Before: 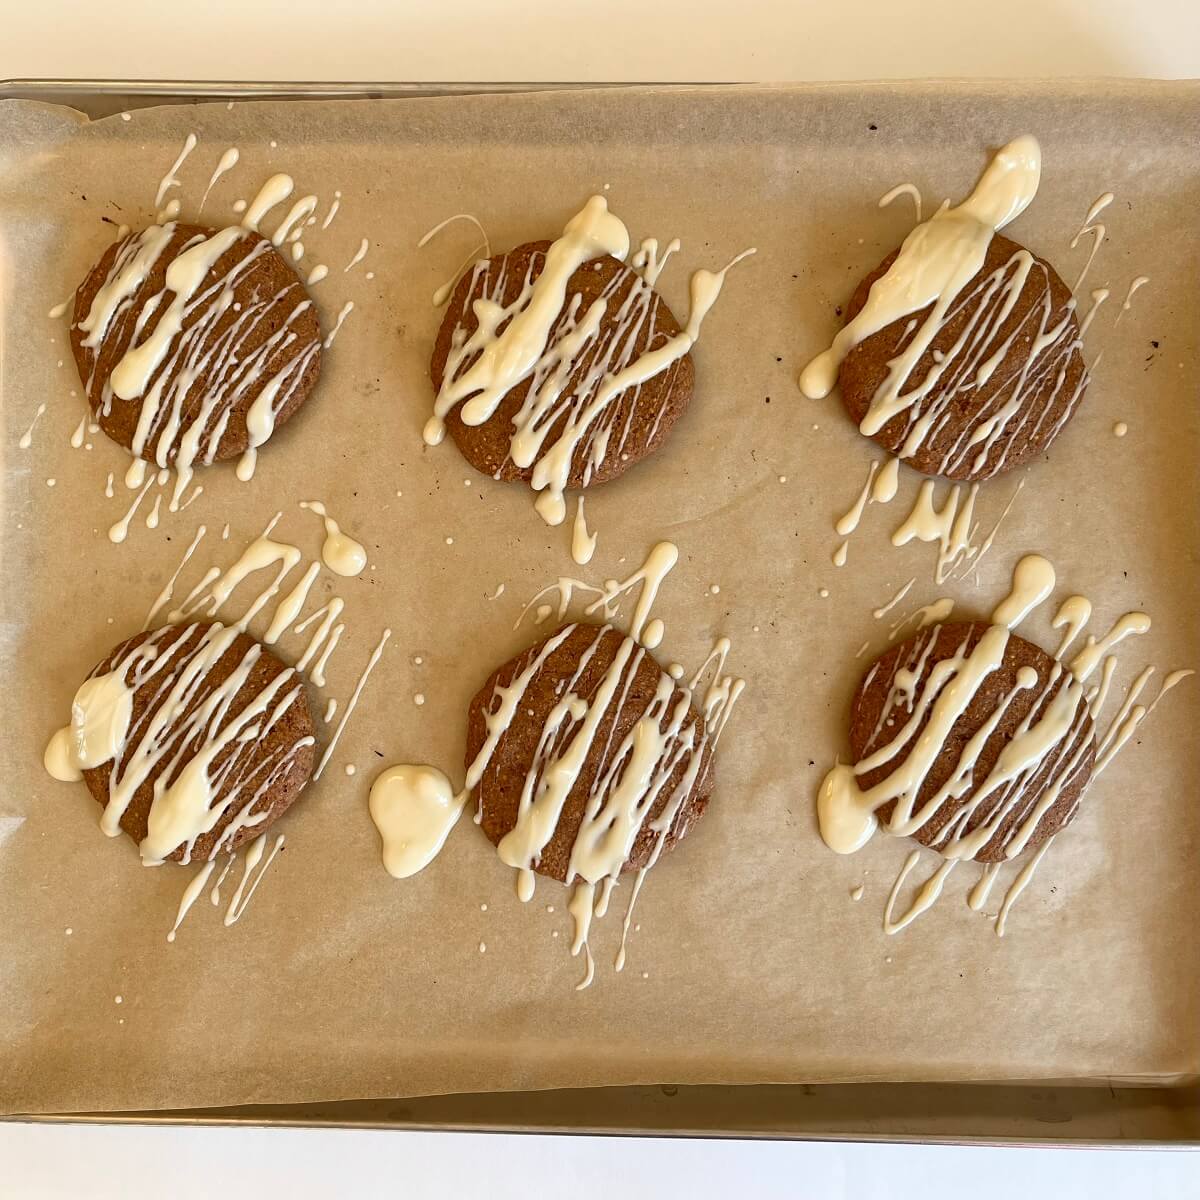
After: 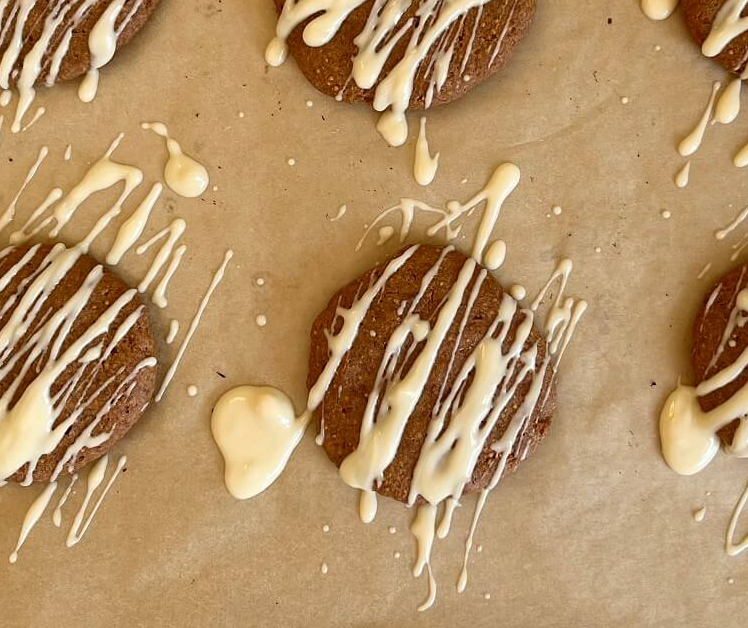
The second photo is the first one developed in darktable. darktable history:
crop: left 13.217%, top 31.597%, right 24.429%, bottom 15.998%
